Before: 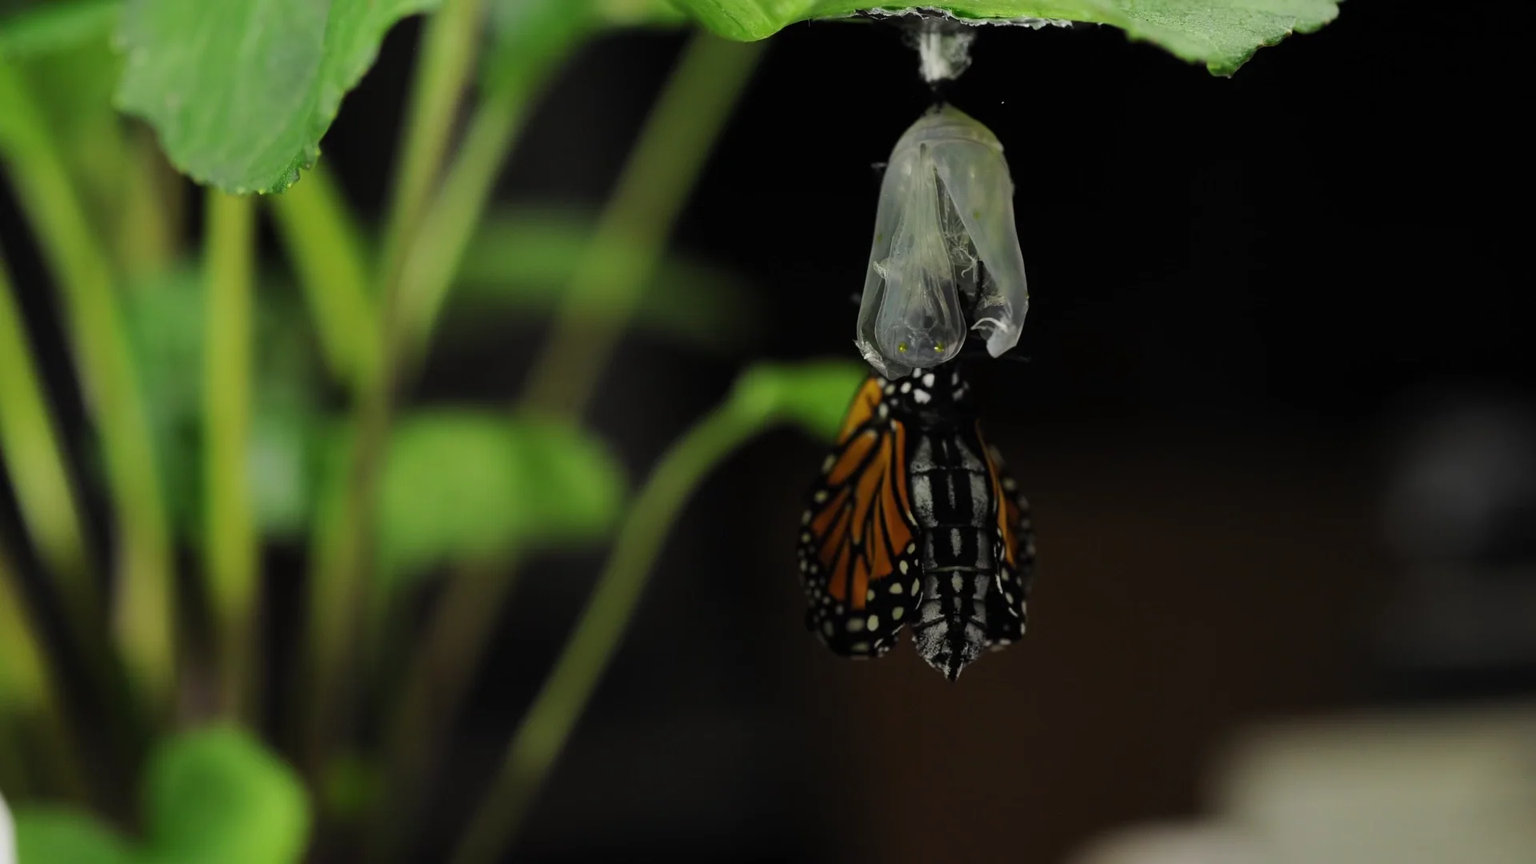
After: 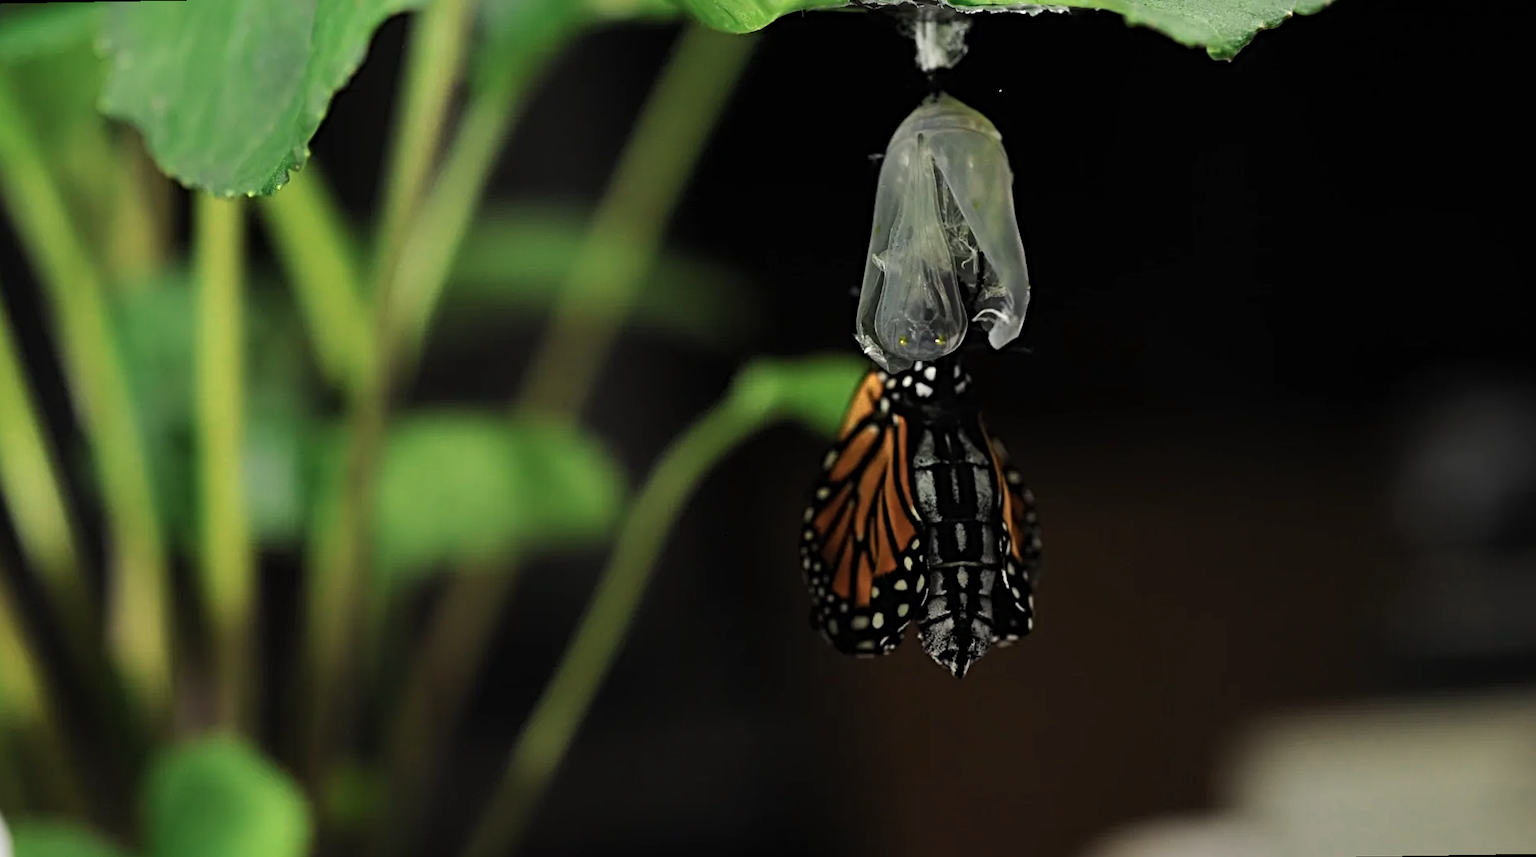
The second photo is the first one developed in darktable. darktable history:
rotate and perspective: rotation -1°, crop left 0.011, crop right 0.989, crop top 0.025, crop bottom 0.975
color zones: curves: ch0 [(0.018, 0.548) (0.224, 0.64) (0.425, 0.447) (0.675, 0.575) (0.732, 0.579)]; ch1 [(0.066, 0.487) (0.25, 0.5) (0.404, 0.43) (0.75, 0.421) (0.956, 0.421)]; ch2 [(0.044, 0.561) (0.215, 0.465) (0.399, 0.544) (0.465, 0.548) (0.614, 0.447) (0.724, 0.43) (0.882, 0.623) (0.956, 0.632)]
sharpen: radius 4.883
